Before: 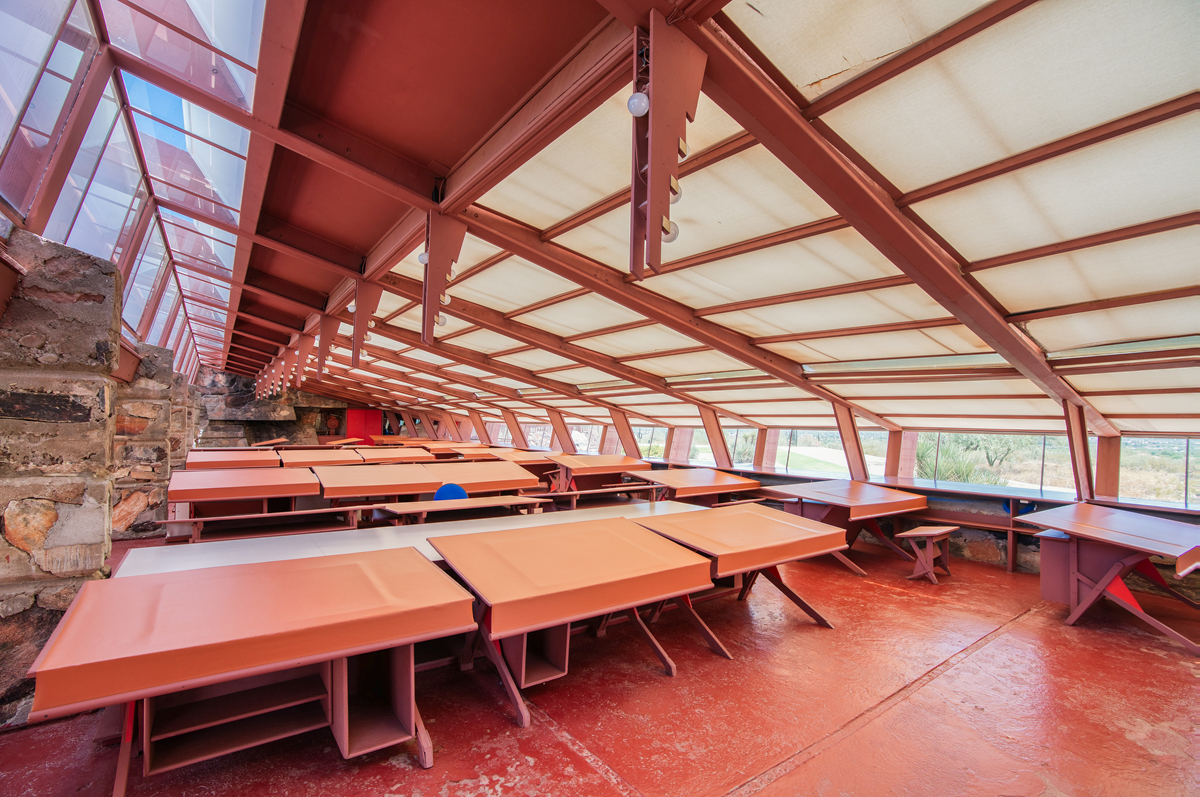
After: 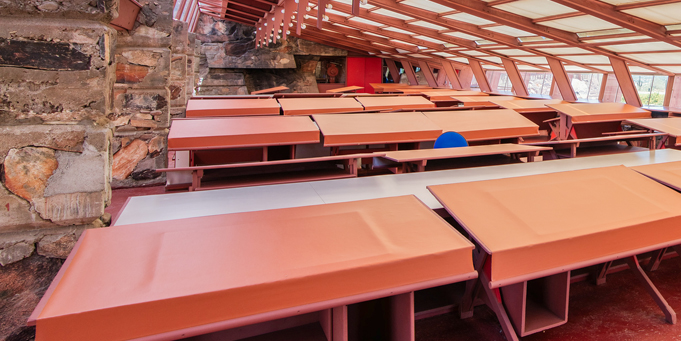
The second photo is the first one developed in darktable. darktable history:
crop: top 44.28%, right 43.187%, bottom 12.921%
